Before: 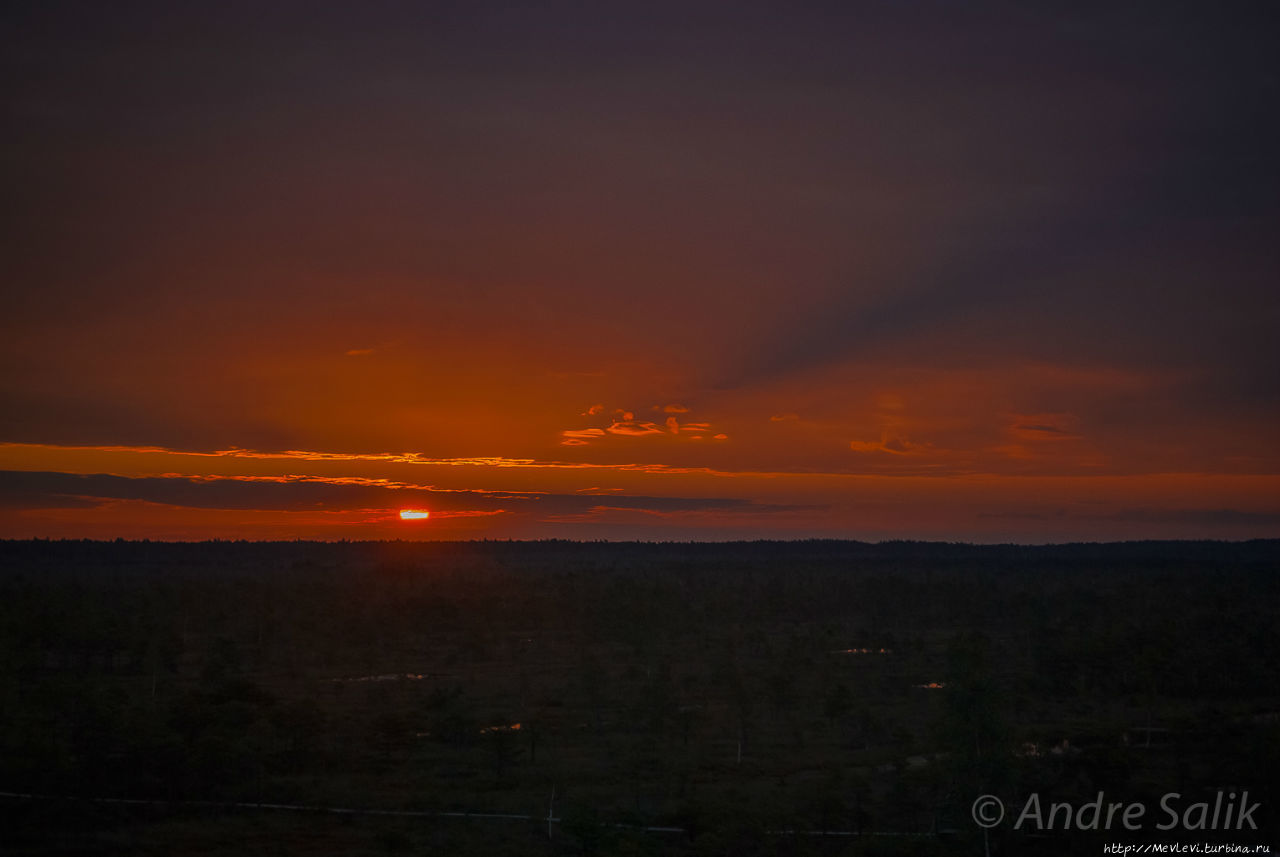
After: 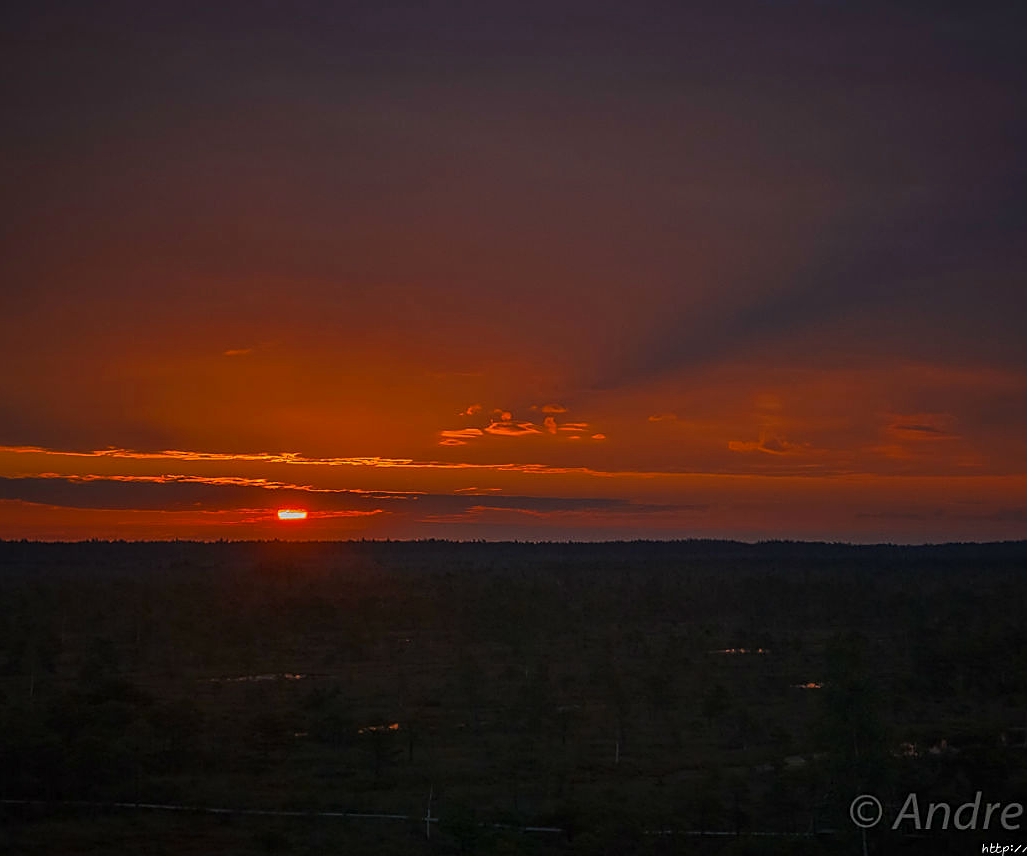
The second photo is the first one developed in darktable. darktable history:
contrast brightness saturation: contrast 0.097, brightness 0.037, saturation 0.091
sharpen: on, module defaults
crop and rotate: left 9.606%, right 10.132%
